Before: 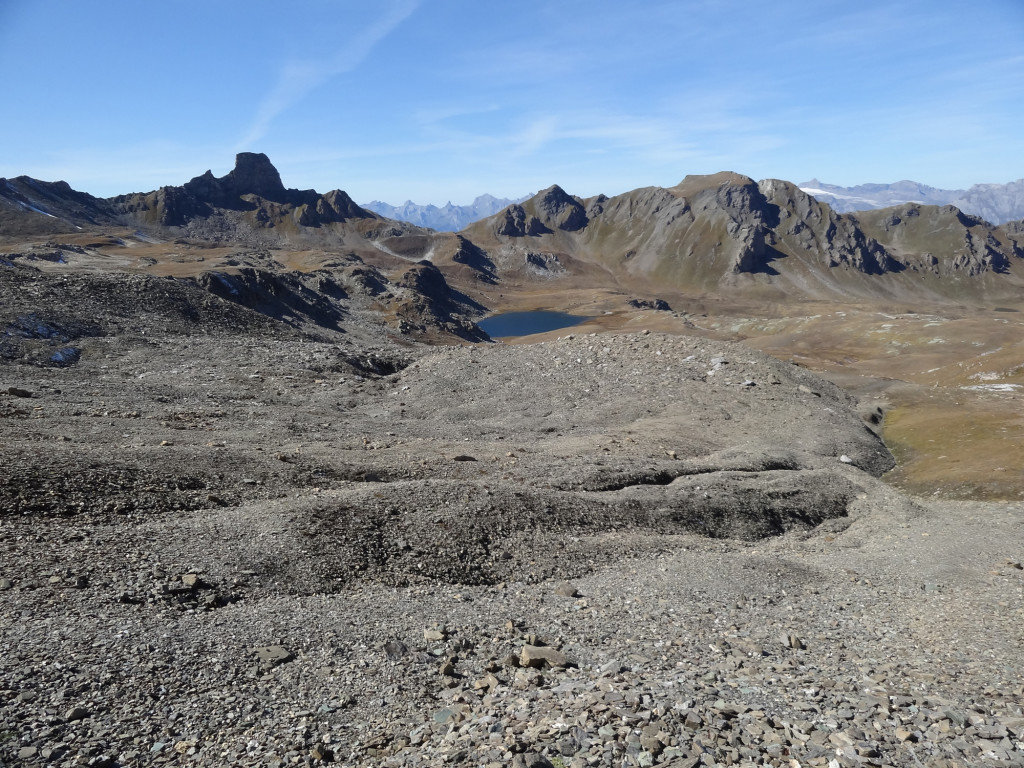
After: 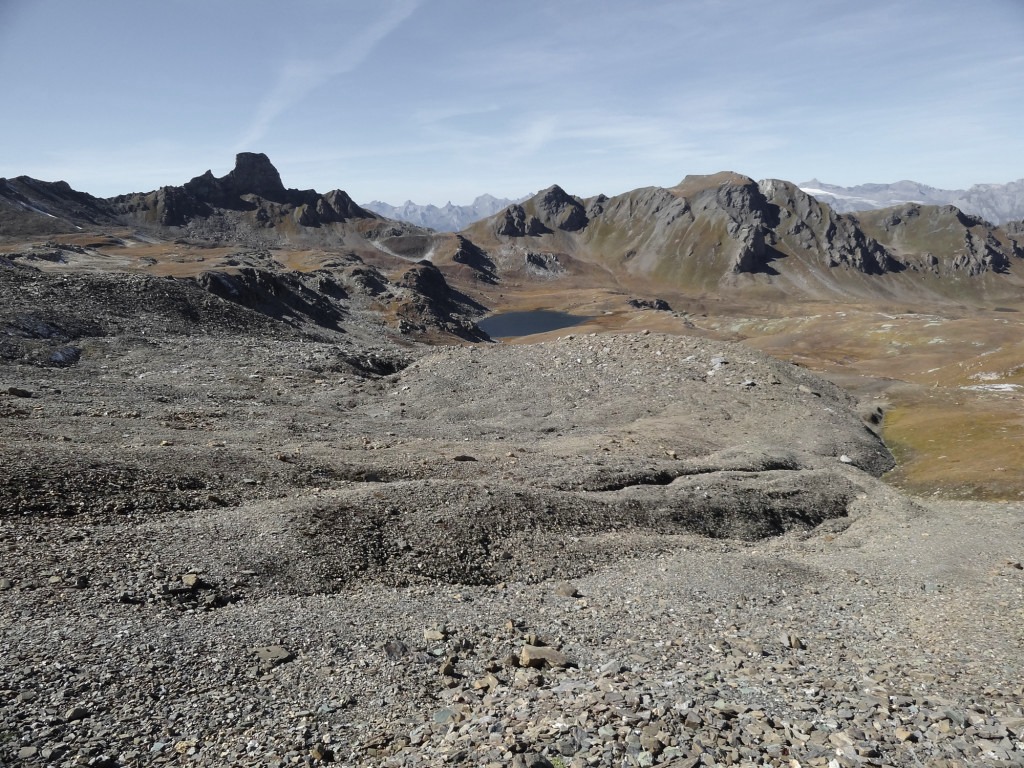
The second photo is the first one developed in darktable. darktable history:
contrast brightness saturation: contrast 0.07
color zones: curves: ch1 [(0.25, 0.61) (0.75, 0.248)]
